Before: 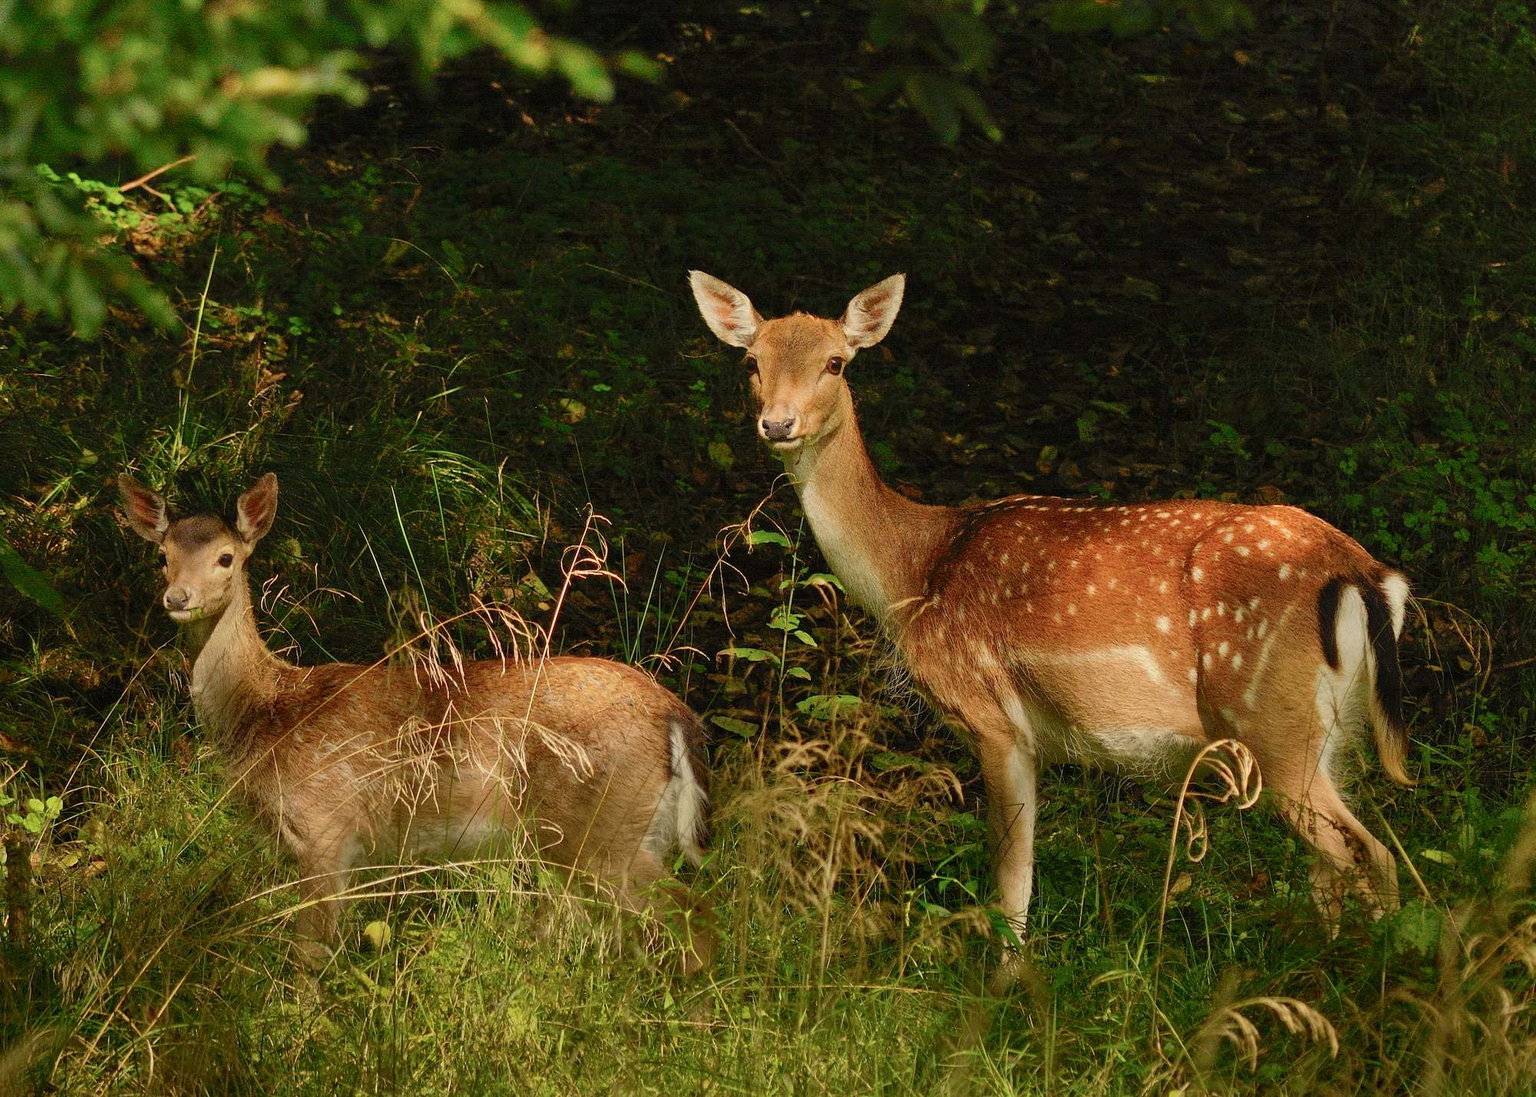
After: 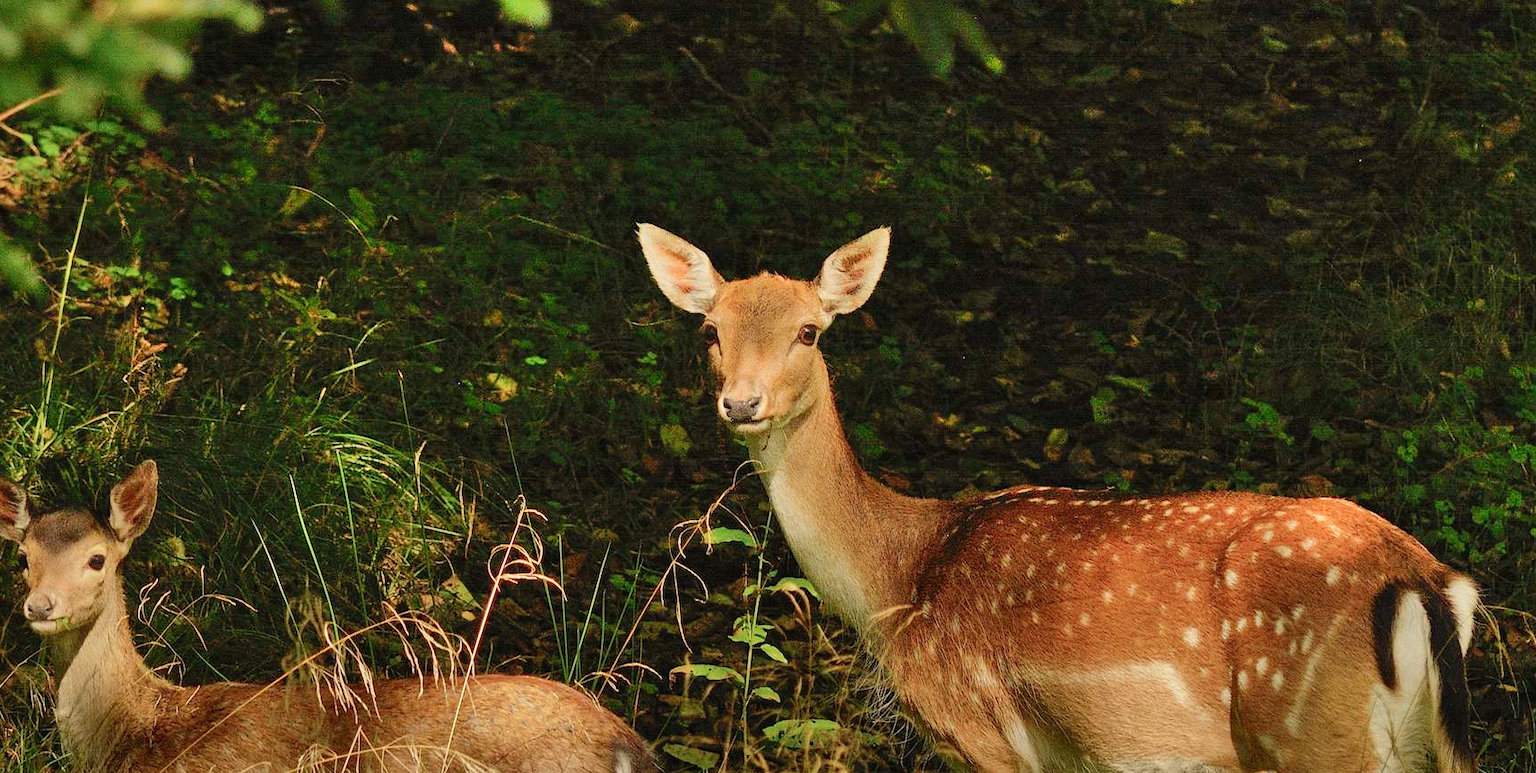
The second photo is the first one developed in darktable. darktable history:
shadows and highlights: highlights color adjustment 0%, low approximation 0.01, soften with gaussian
crop and rotate: left 9.345%, top 7.22%, right 4.982%, bottom 32.331%
